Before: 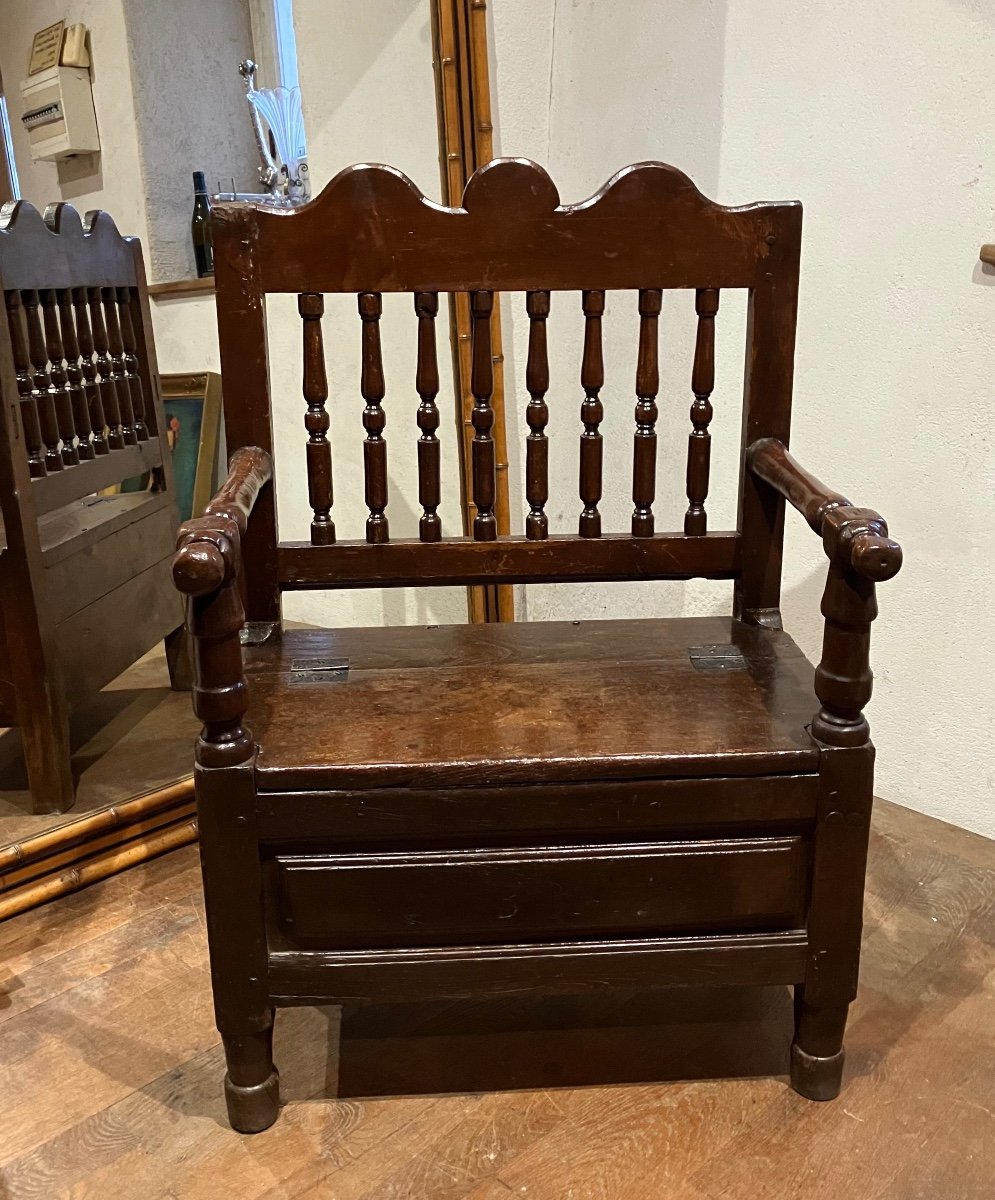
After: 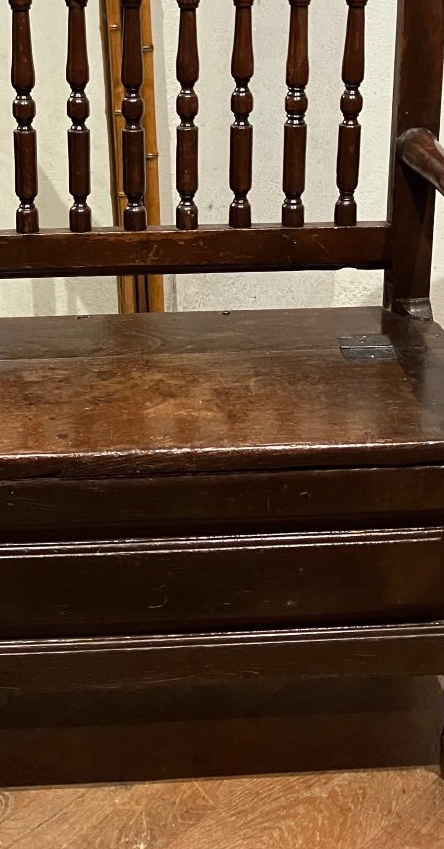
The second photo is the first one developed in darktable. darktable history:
crop: left 35.274%, top 25.866%, right 20.09%, bottom 3.356%
